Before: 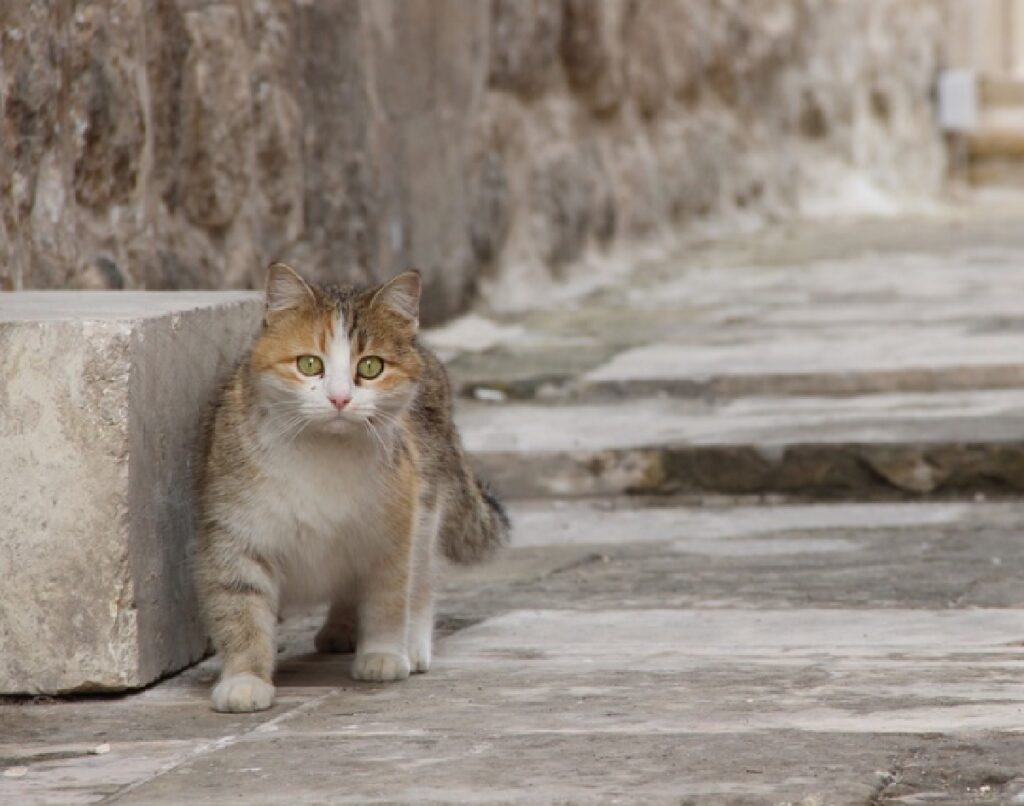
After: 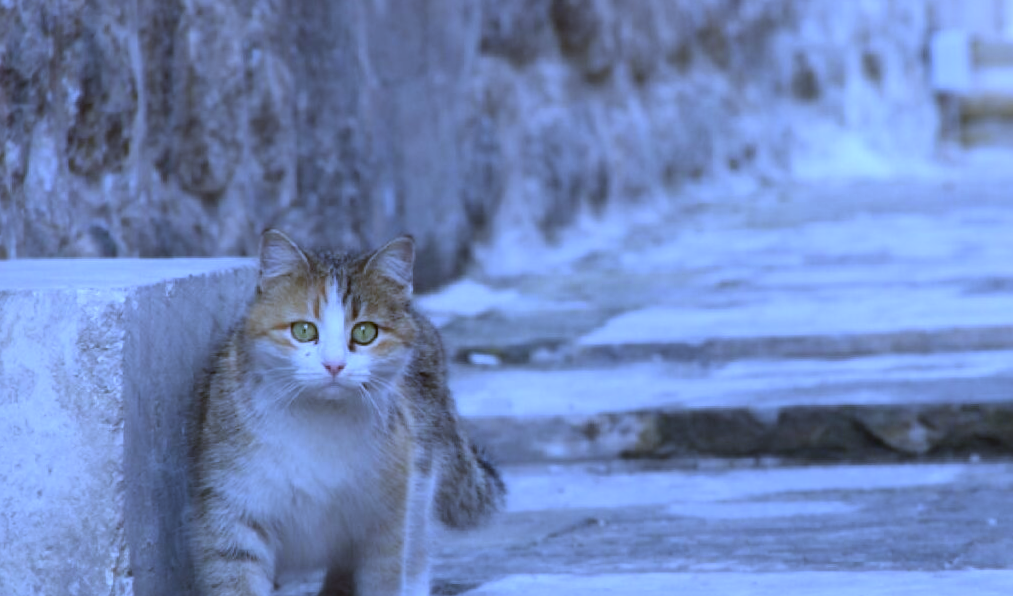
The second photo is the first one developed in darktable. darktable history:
crop: top 3.857%, bottom 21.132%
white balance: red 0.766, blue 1.537
rotate and perspective: rotation -0.45°, automatic cropping original format, crop left 0.008, crop right 0.992, crop top 0.012, crop bottom 0.988
